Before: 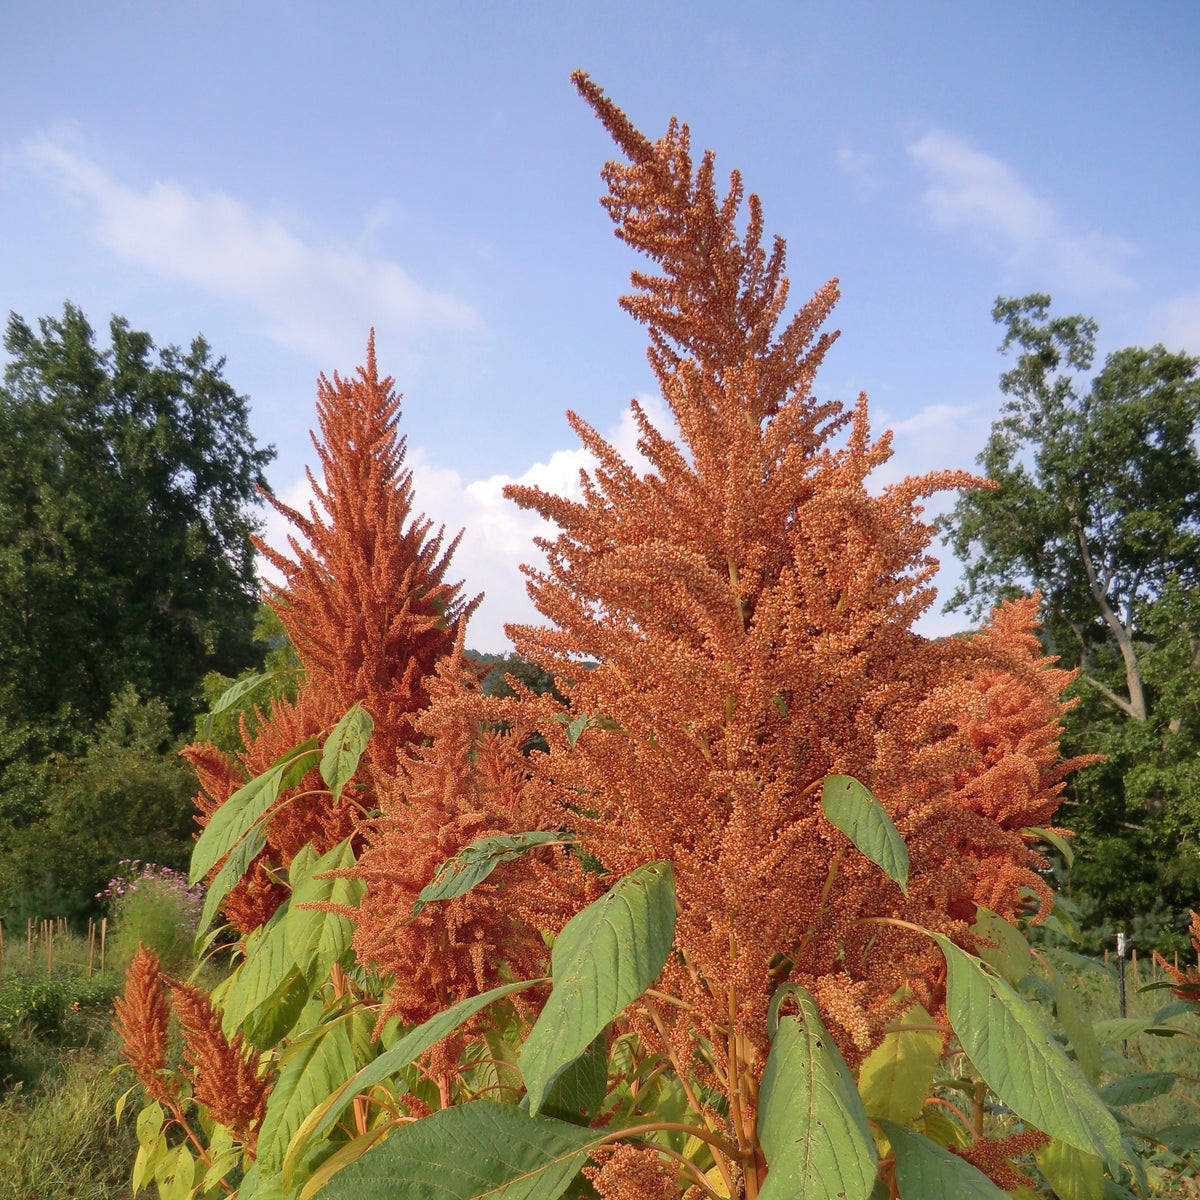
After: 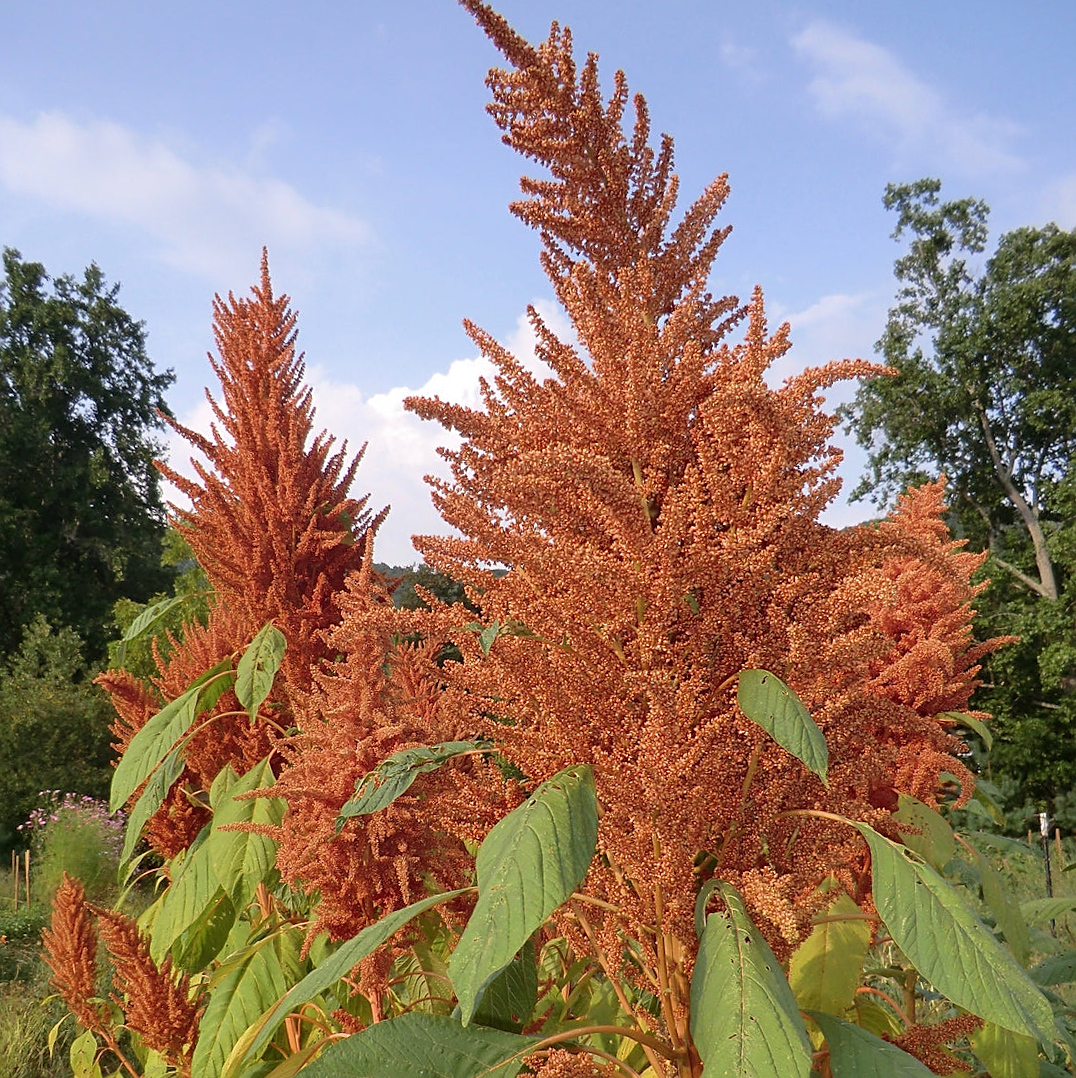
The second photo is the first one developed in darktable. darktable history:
sharpen: on, module defaults
crop and rotate: angle 2.93°, left 5.802%, top 5.682%
